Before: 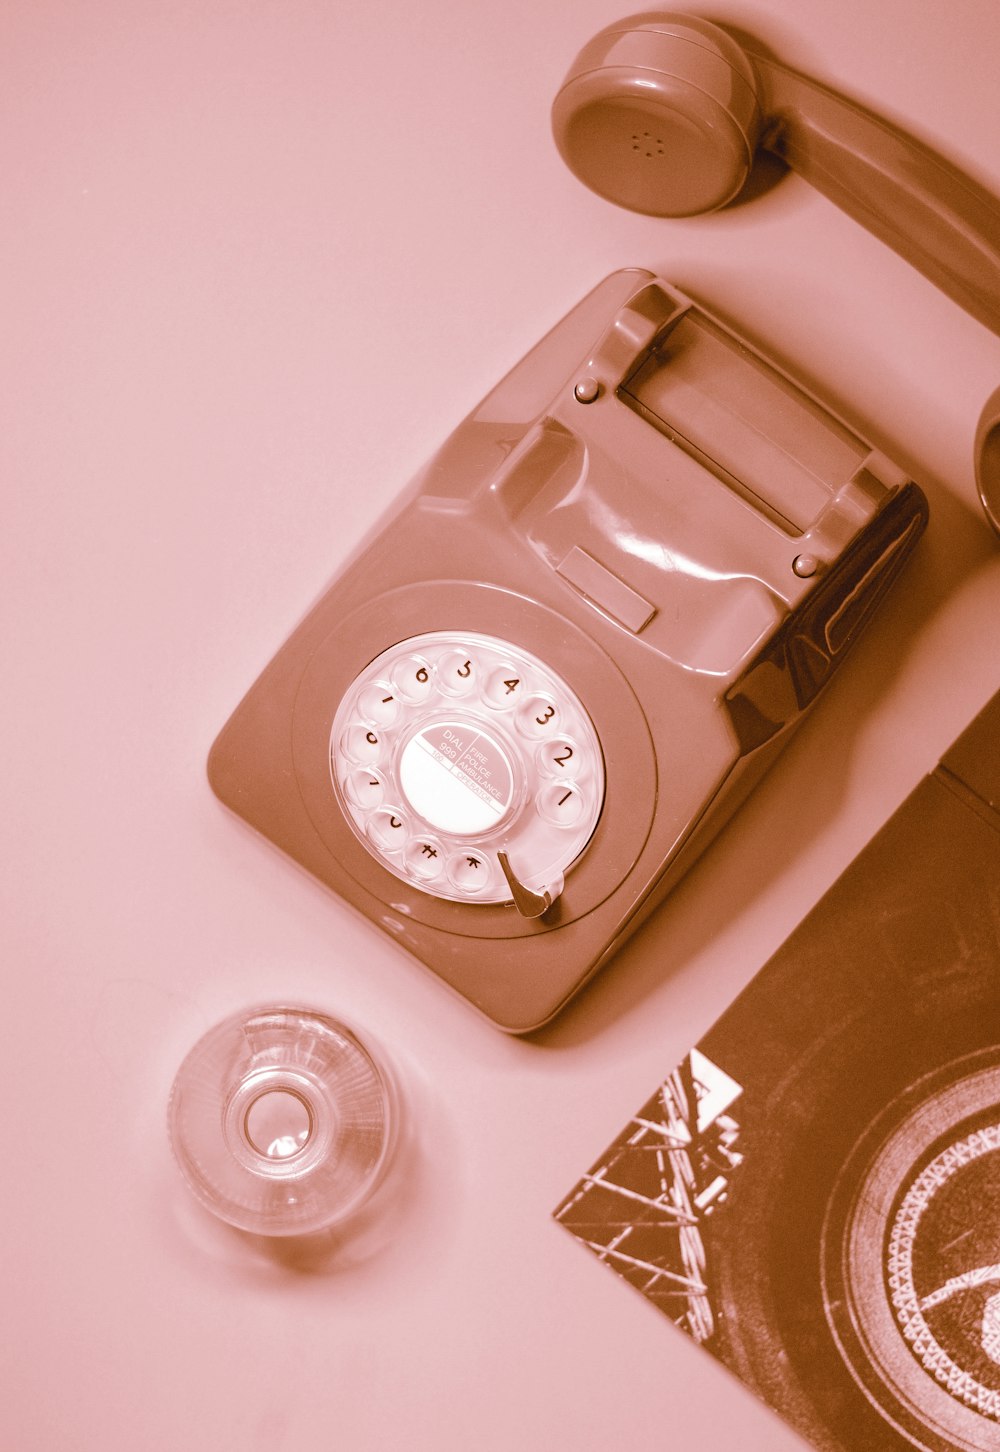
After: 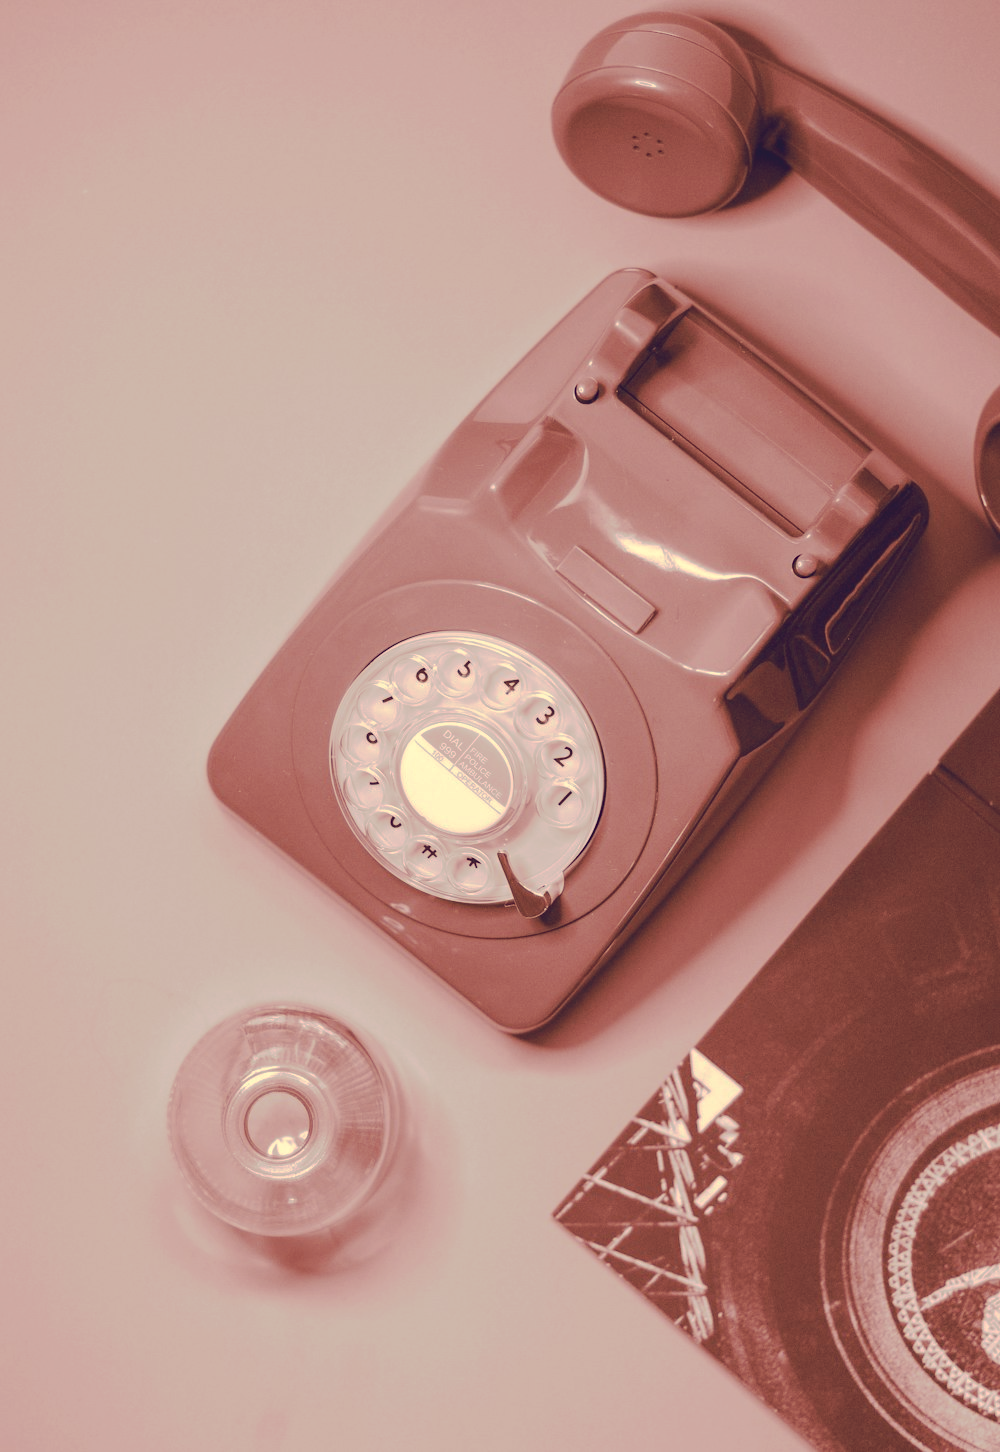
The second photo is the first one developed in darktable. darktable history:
tone curve: curves: ch0 [(0, 0) (0.003, 0.096) (0.011, 0.096) (0.025, 0.098) (0.044, 0.099) (0.069, 0.106) (0.1, 0.128) (0.136, 0.153) (0.177, 0.186) (0.224, 0.218) (0.277, 0.265) (0.335, 0.316) (0.399, 0.374) (0.468, 0.445) (0.543, 0.526) (0.623, 0.605) (0.709, 0.681) (0.801, 0.758) (0.898, 0.819) (1, 1)], preserve colors none
color look up table: target L [94.33, 93.2, 83.77, 83.14, 76.26, 76.02, 60.61, 55.35, 50.76, 49.39, 39.57, 39.46, 18.99, 203.3, 85.33, 83.58, 77.35, 72.23, 67.46, 65.75, 56.39, 51.38, 46.84, 45.42, 44.21, 38.9, 29.9, 19.09, 73.94, 61.47, 58.49, 57.82, 48.88, 49.55, 43.21, 42.98, 35.15, 35.43, 30.34, 9.116, 6.91, 3.331, 93.35, 84.01, 63.95, 62.31, 60.47, 41.95, 34.62], target a [-5.578, -12.76, -64.18, -28.18, -73.79, -32.46, -14.52, -48.15, -32.02, -2.56, -26.3, -24.12, -18.08, 0, 9.801, 5.755, 8.548, 10.98, 41.74, 38.05, 25.44, 71, 46.31, 67.04, 2.236, 43.74, 7.17, 24.88, 19.94, 58.58, 74.47, 33.42, 65.32, 22.98, 8.108, 52.58, 25.61, 58.73, 39.45, 47.71, 49.49, 30.78, -7.331, -50.86, -27.24, -37.65, -12.24, -7.748, -3.529], target b [27.45, 51.04, 23.17, 71.4, 64.73, 19.26, 34.19, 41.4, 7.922, 6.237, 26.81, -9.018, -0.39, -0.002, 34.11, 12.29, 68.67, 44.05, 2.005, 31.35, 23.96, 18.99, 39.82, 1.788, 21.01, 7.629, -7.815, 2.143, -15.46, -19.45, -42.02, -38.79, -57.75, -5.141, -61.35, -14.14, -35.18, -48.83, -83.68, -39.99, -68.53, -49.89, 7.346, -1.85, -32.98, -6.986, -9.241, -37.17, -29.05], num patches 49
